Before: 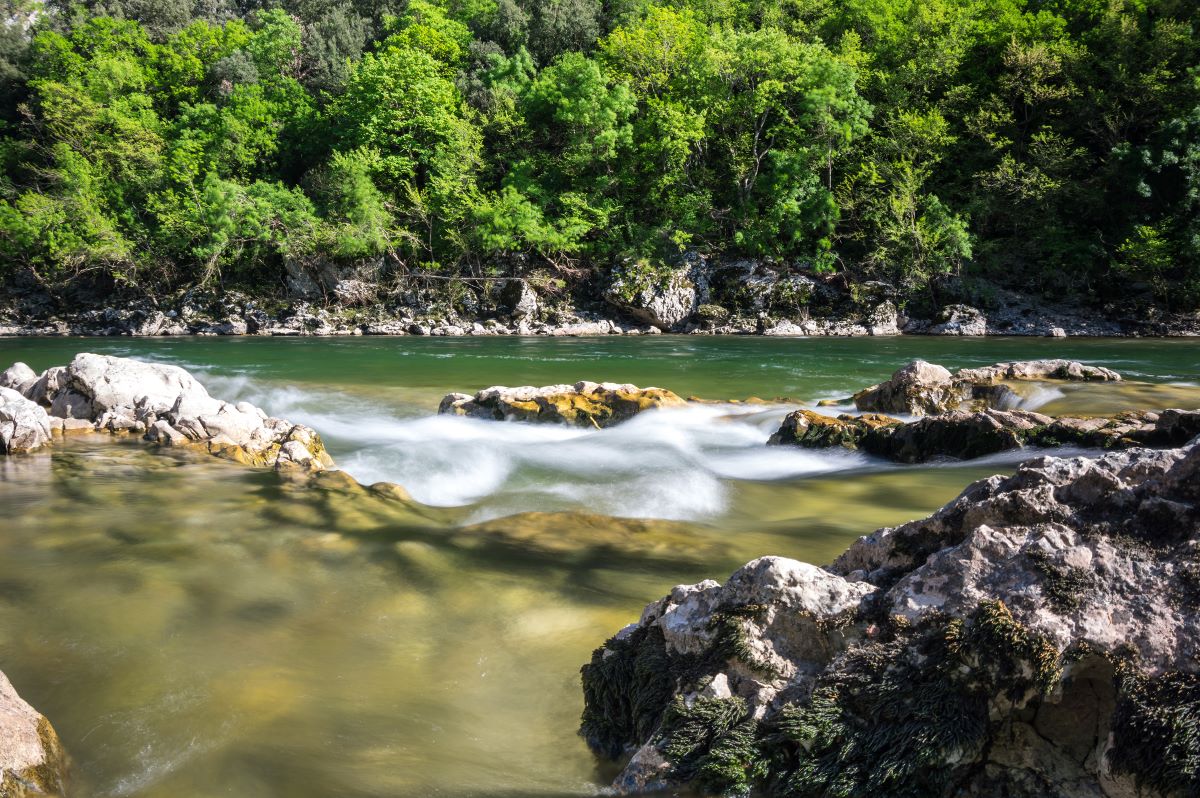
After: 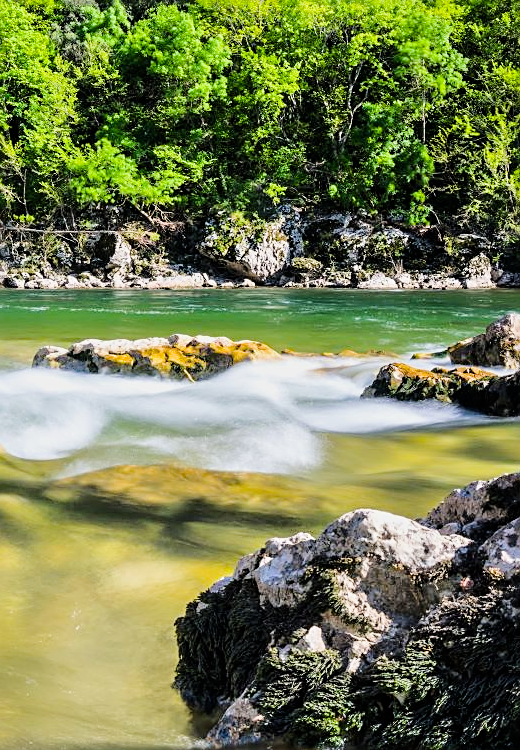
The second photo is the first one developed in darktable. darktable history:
crop: left 33.891%, top 5.982%, right 22.729%
filmic rgb: black relative exposure -7.97 EV, white relative exposure 4.02 EV, hardness 4.15
sharpen: on, module defaults
color balance rgb: power › hue 71.94°, perceptual saturation grading › global saturation 25.243%, perceptual brilliance grading › global brilliance 9.197%, perceptual brilliance grading › shadows 14.317%, contrast 4.561%
tone equalizer: -8 EV 0.004 EV, -7 EV -0.004 EV, -6 EV 0.025 EV, -5 EV 0.028 EV, -4 EV 0.258 EV, -3 EV 0.676 EV, -2 EV 0.577 EV, -1 EV 0.199 EV, +0 EV 0.044 EV, mask exposure compensation -0.513 EV
